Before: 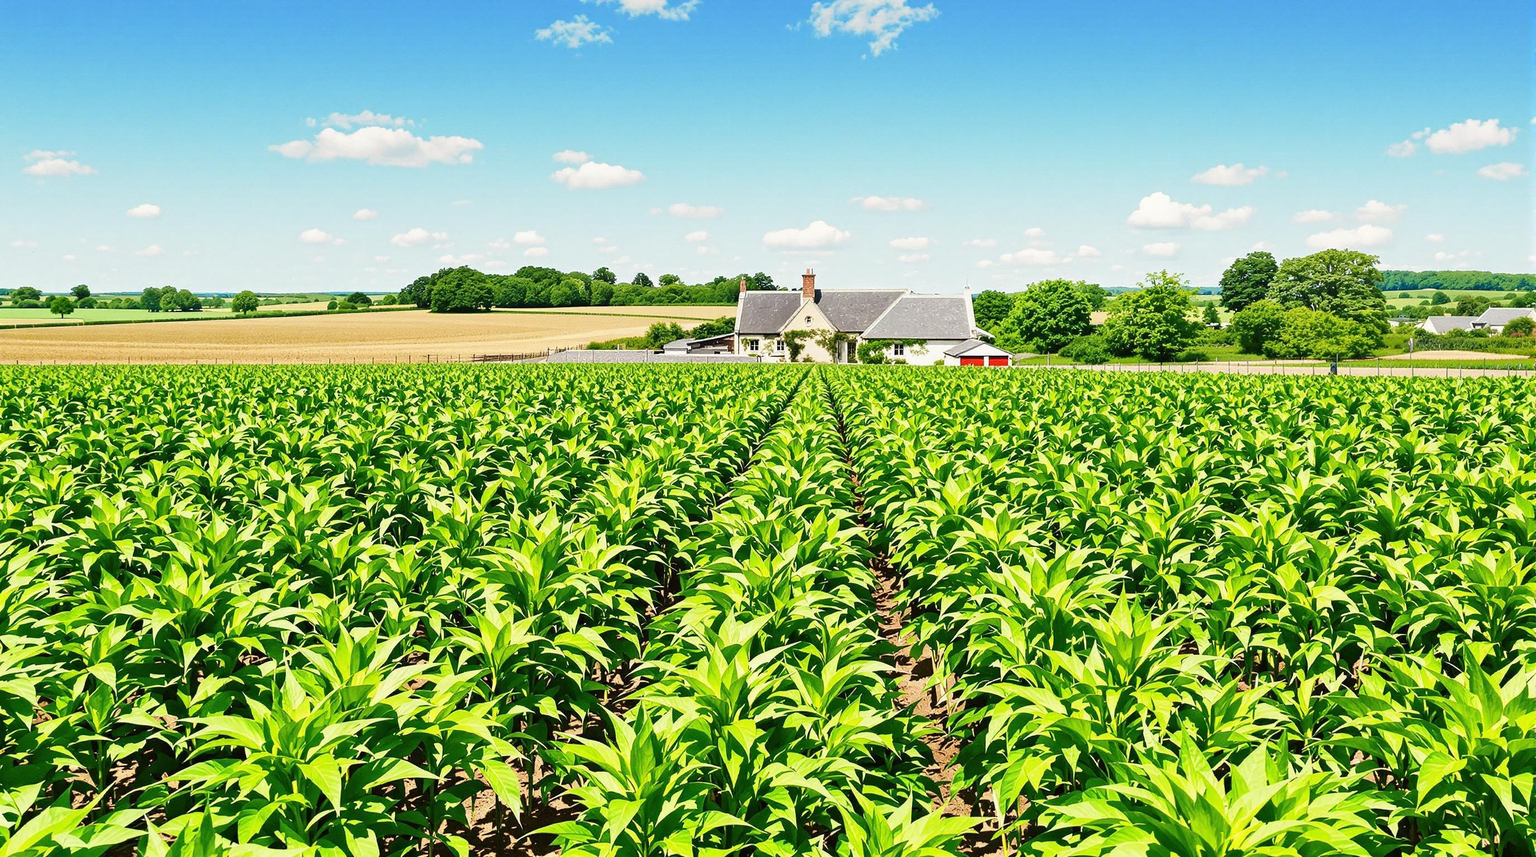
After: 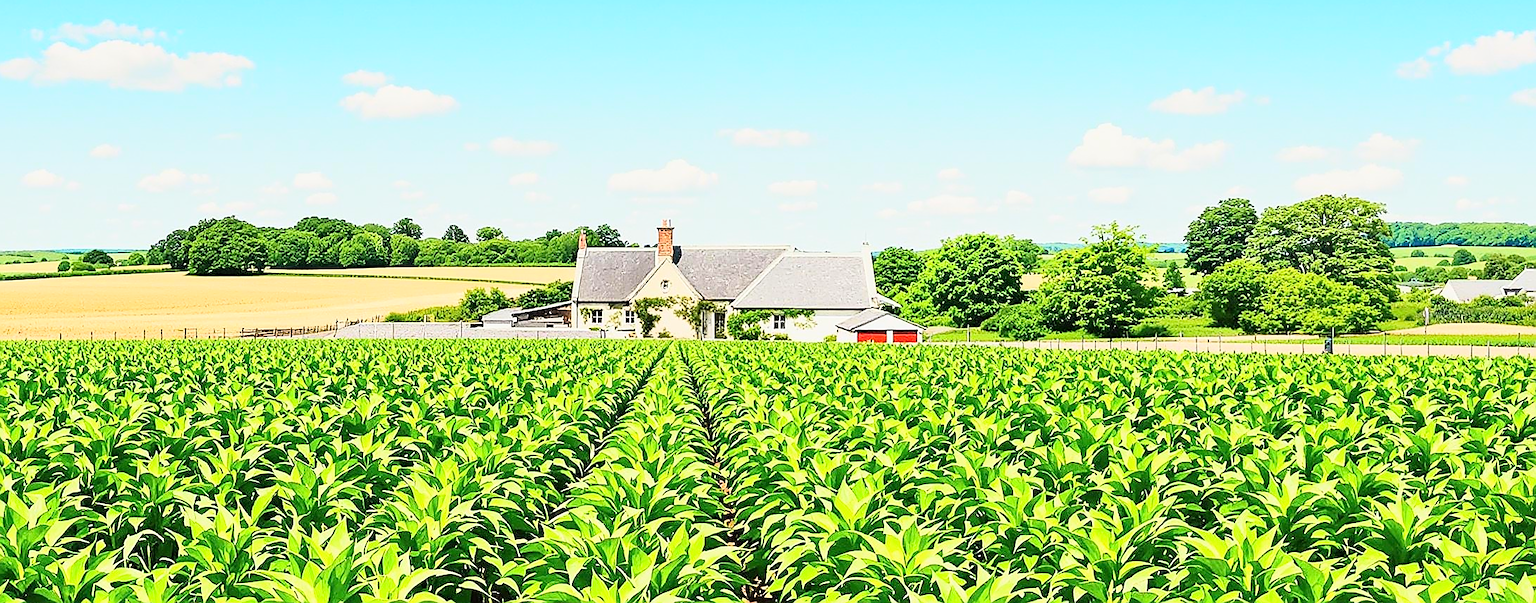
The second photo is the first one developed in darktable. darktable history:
sharpen: radius 1.429, amount 1.238, threshold 0.799
crop: left 18.383%, top 11.112%, right 2.432%, bottom 33.096%
base curve: curves: ch0 [(0, 0) (0.088, 0.125) (0.176, 0.251) (0.354, 0.501) (0.613, 0.749) (1, 0.877)]
tone equalizer: -8 EV -0.417 EV, -7 EV -0.372 EV, -6 EV -0.333 EV, -5 EV -0.184 EV, -3 EV 0.241 EV, -2 EV 0.311 EV, -1 EV 0.385 EV, +0 EV 0.398 EV
